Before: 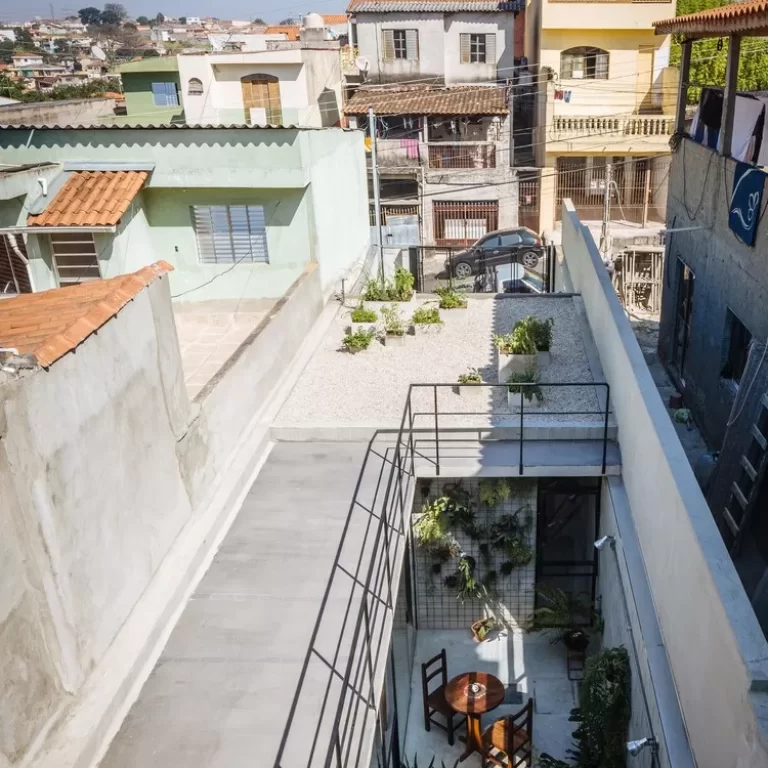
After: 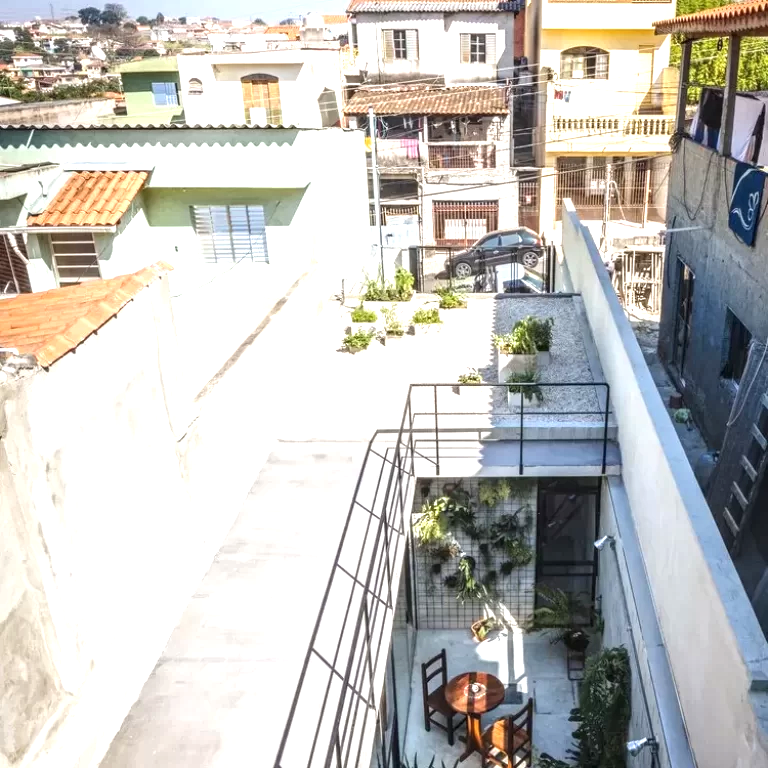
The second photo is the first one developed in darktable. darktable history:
exposure: black level correction 0, exposure 0.95 EV, compensate exposure bias true, compensate highlight preservation false
local contrast: on, module defaults
